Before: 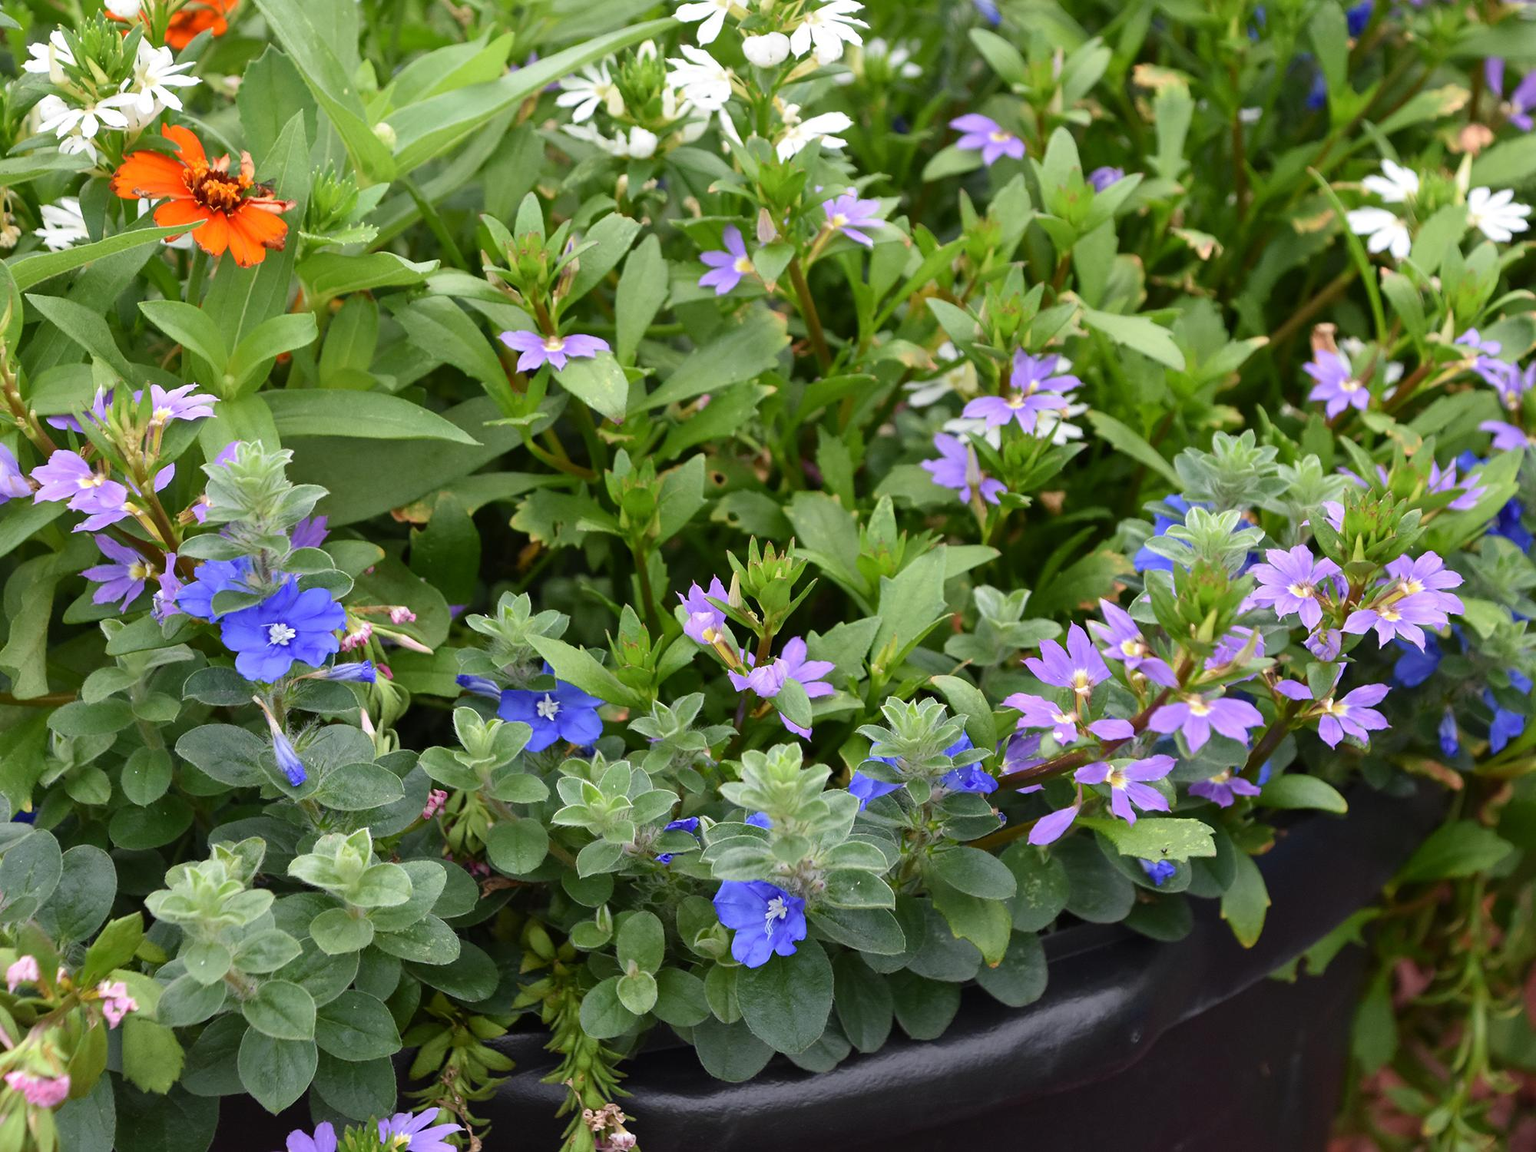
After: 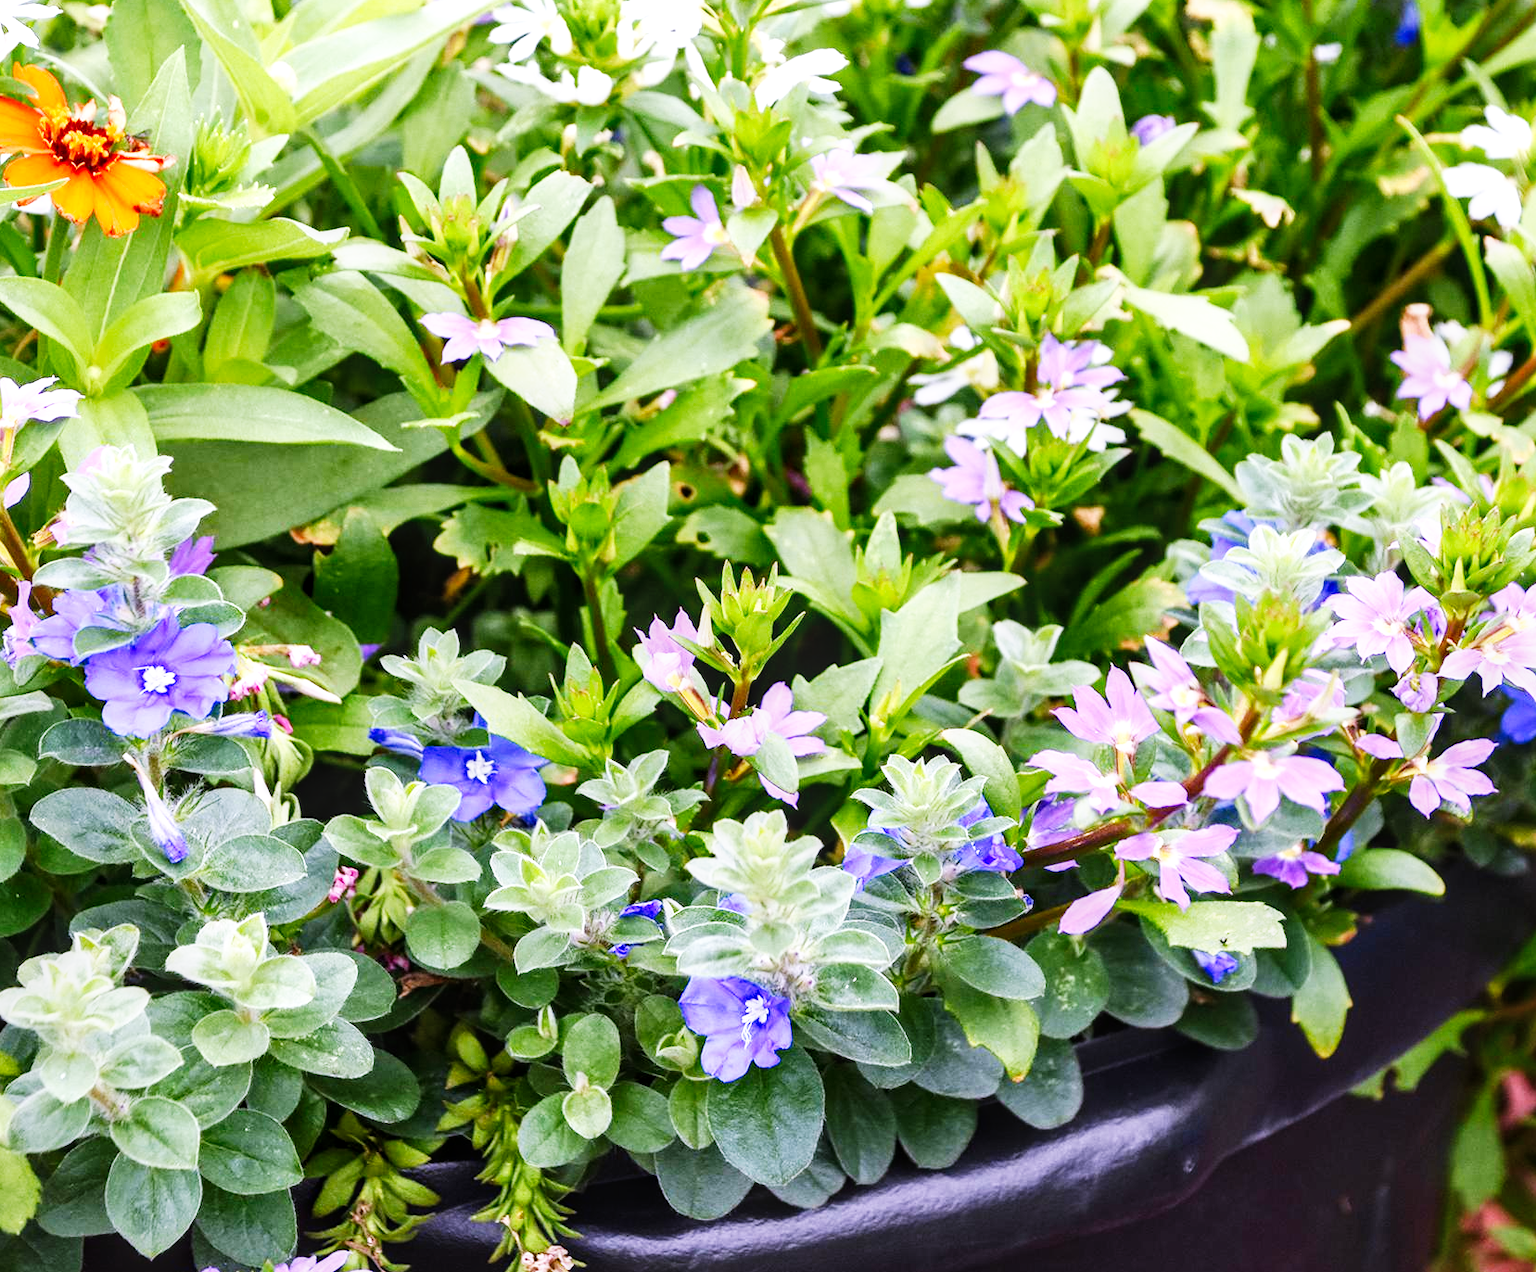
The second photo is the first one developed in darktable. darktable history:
local contrast: on, module defaults
white balance: red 1.042, blue 1.17
base curve: curves: ch0 [(0, 0) (0.007, 0.004) (0.027, 0.03) (0.046, 0.07) (0.207, 0.54) (0.442, 0.872) (0.673, 0.972) (1, 1)], preserve colors none
crop: left 9.807%, top 6.259%, right 7.334%, bottom 2.177%
